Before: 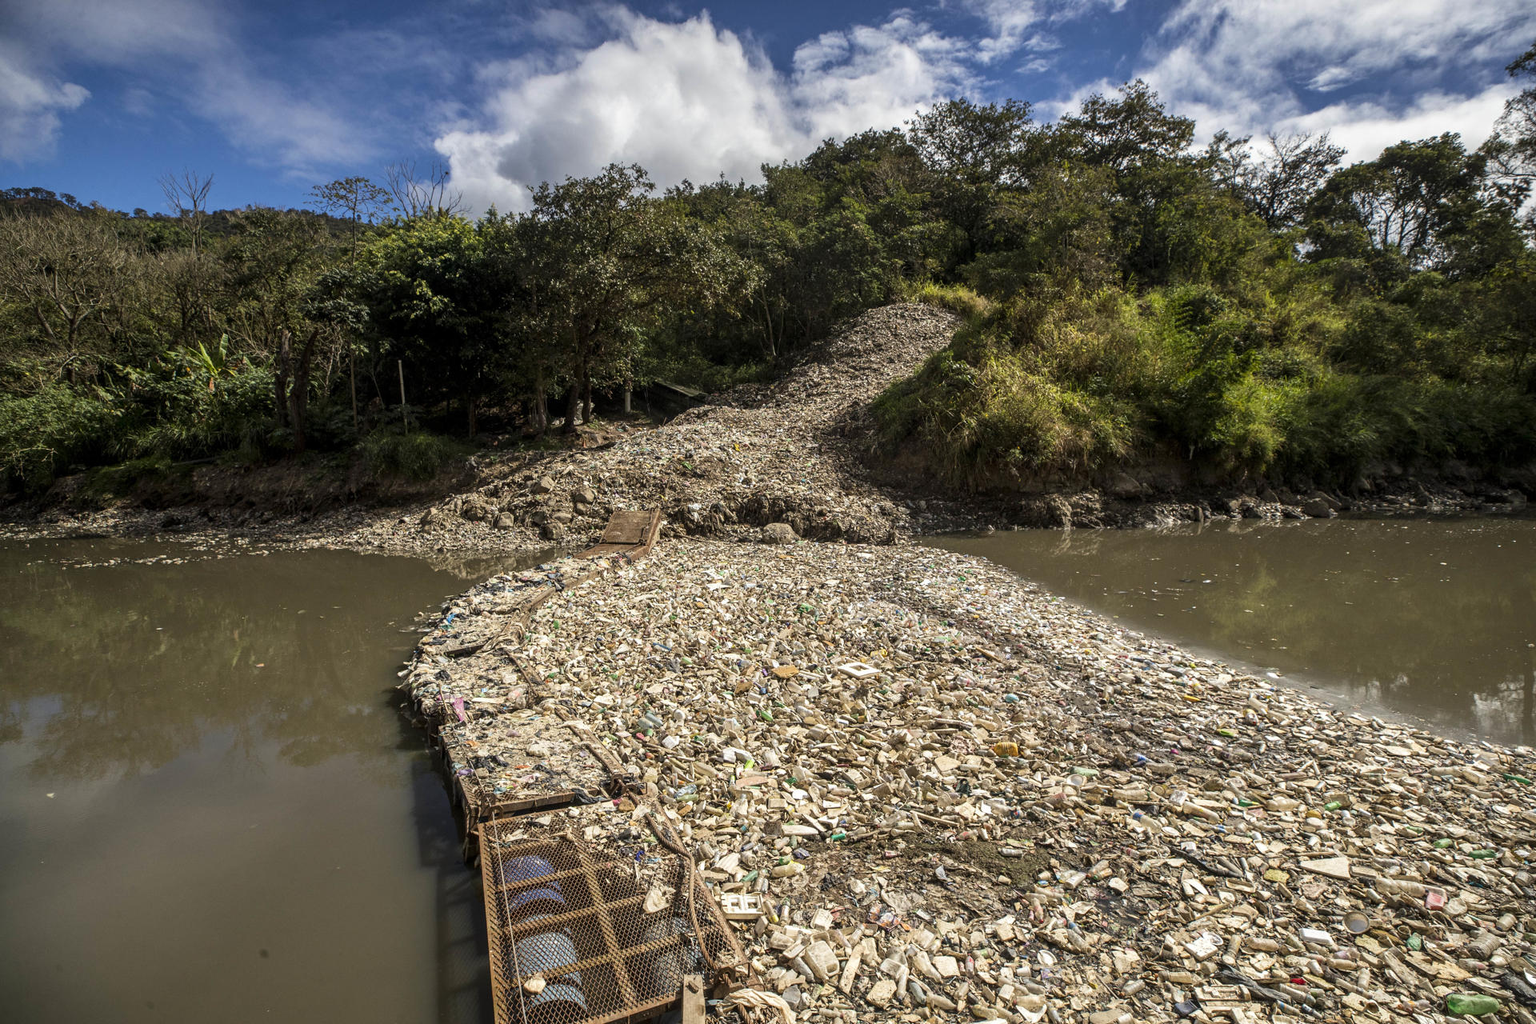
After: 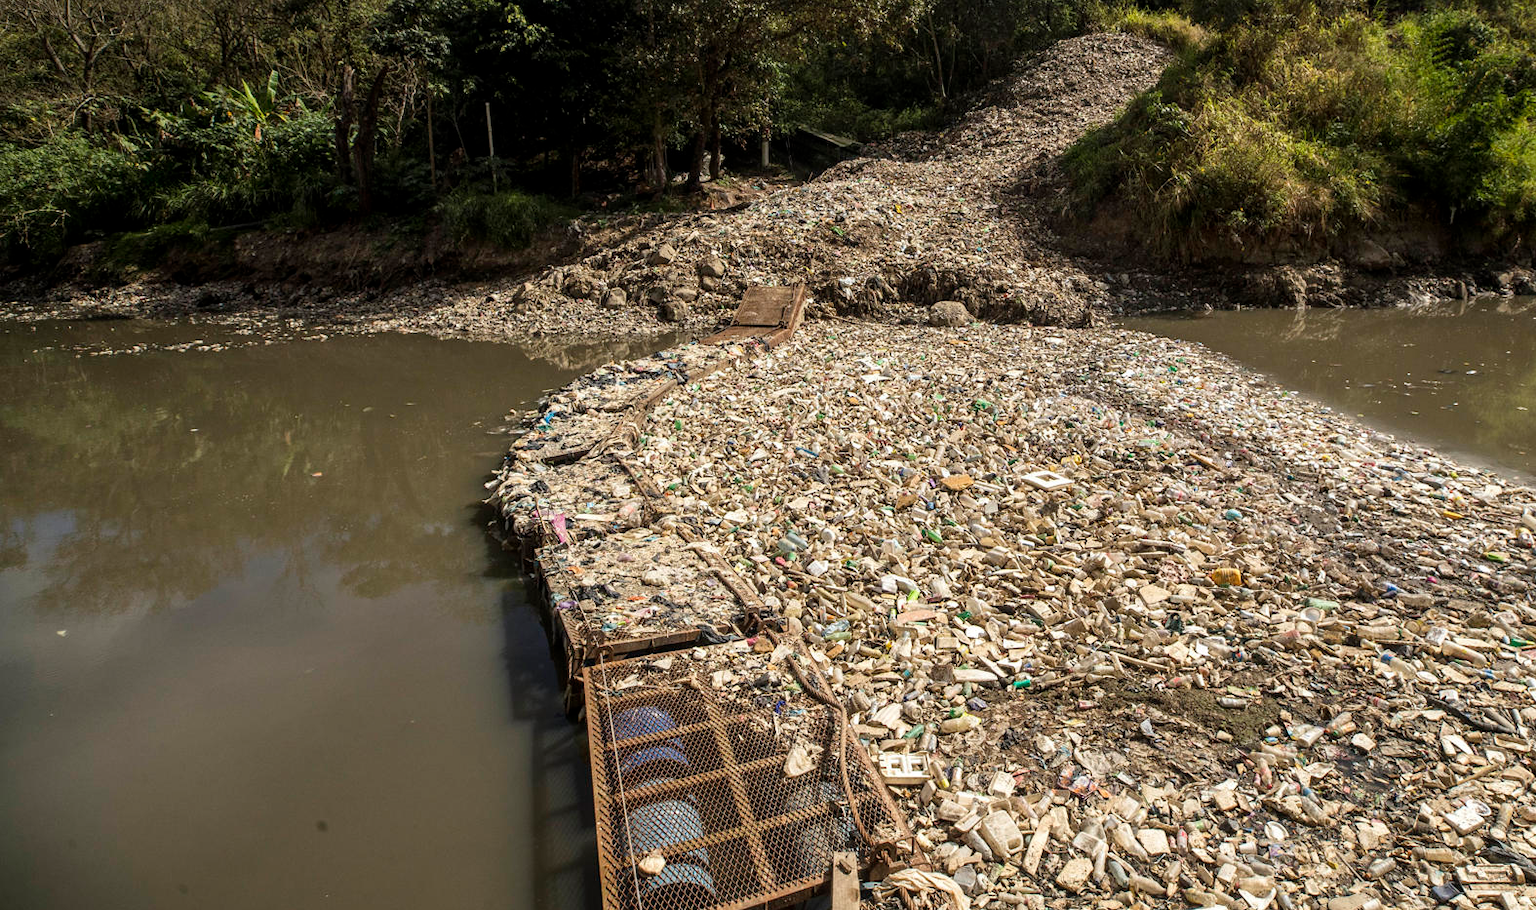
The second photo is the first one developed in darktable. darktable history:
crop: top 27.025%, right 17.939%
